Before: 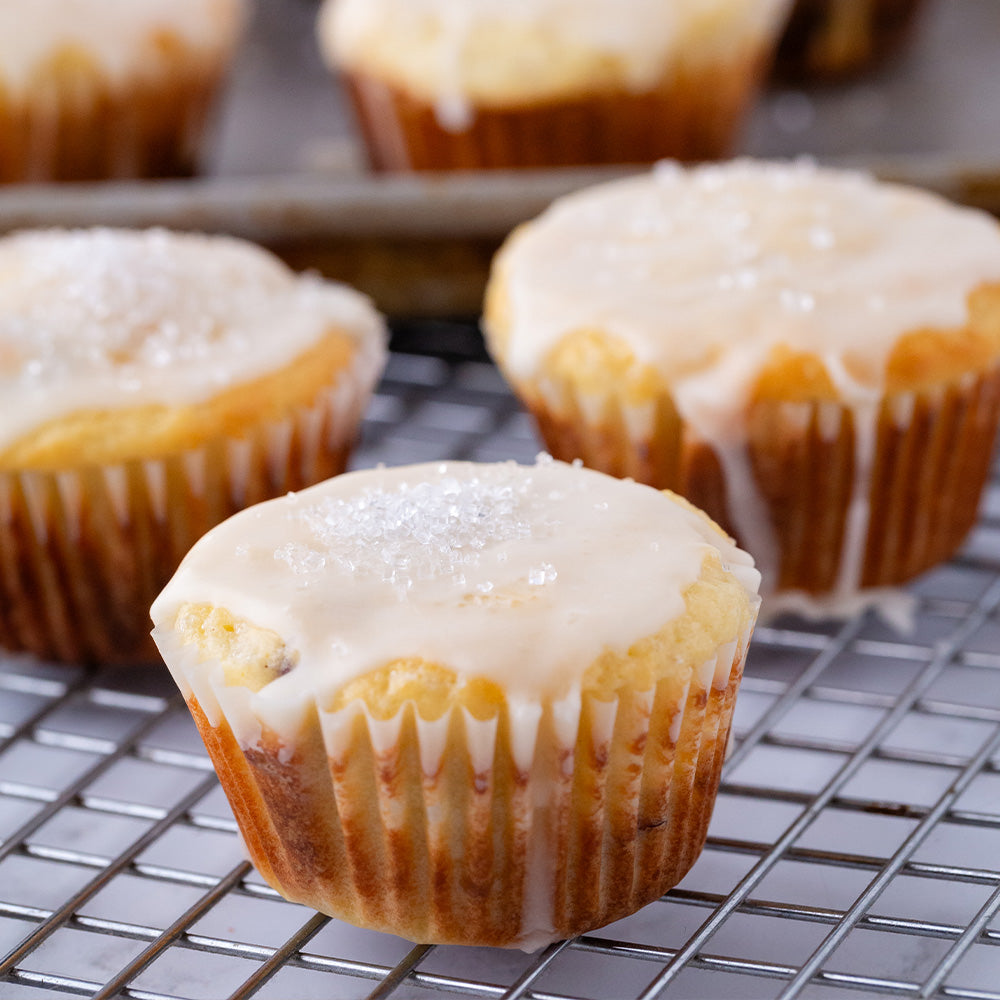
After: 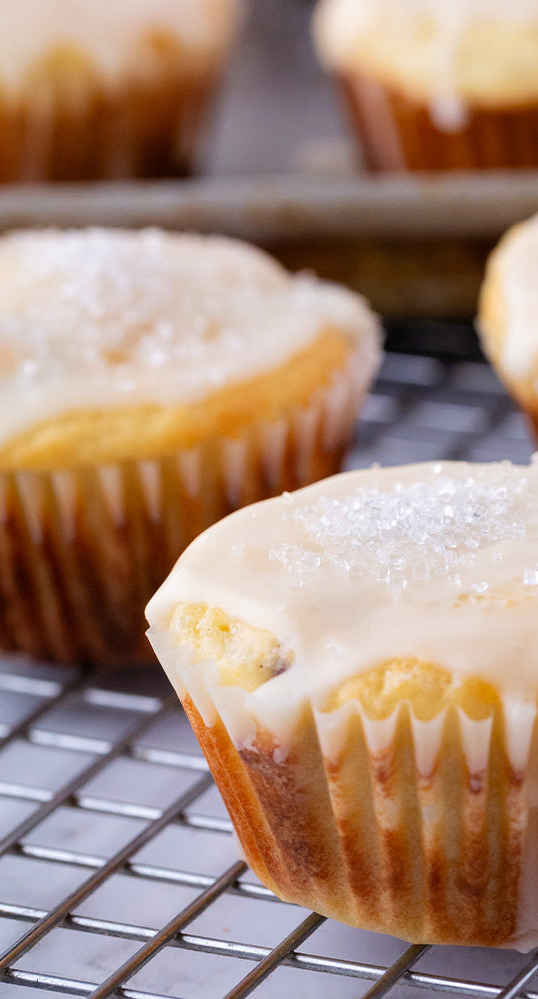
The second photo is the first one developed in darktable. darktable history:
crop: left 0.587%, right 45.588%, bottom 0.086%
velvia: strength 15%
